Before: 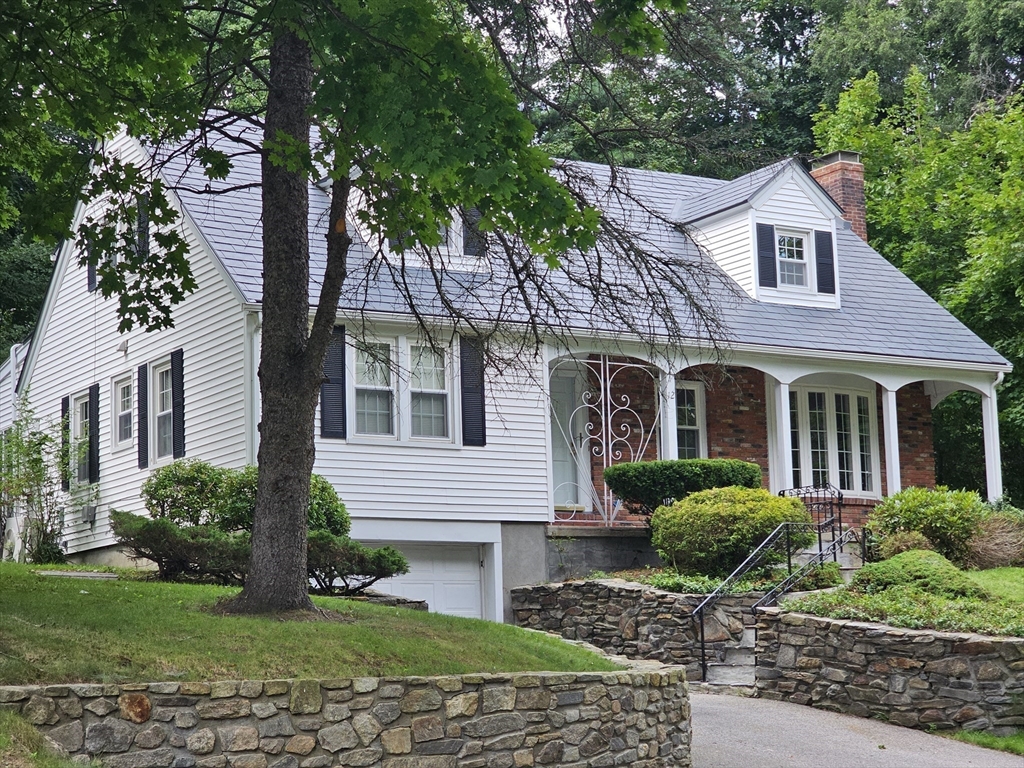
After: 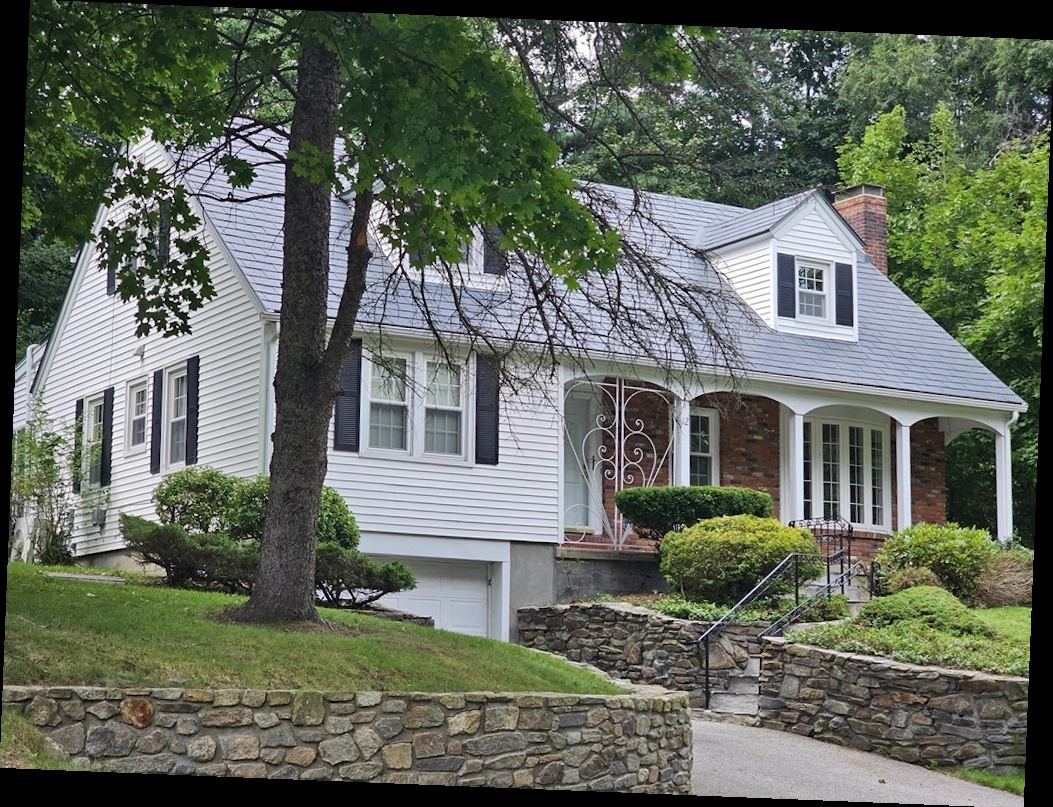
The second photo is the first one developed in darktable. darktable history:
rotate and perspective: rotation 2.27°, automatic cropping off
